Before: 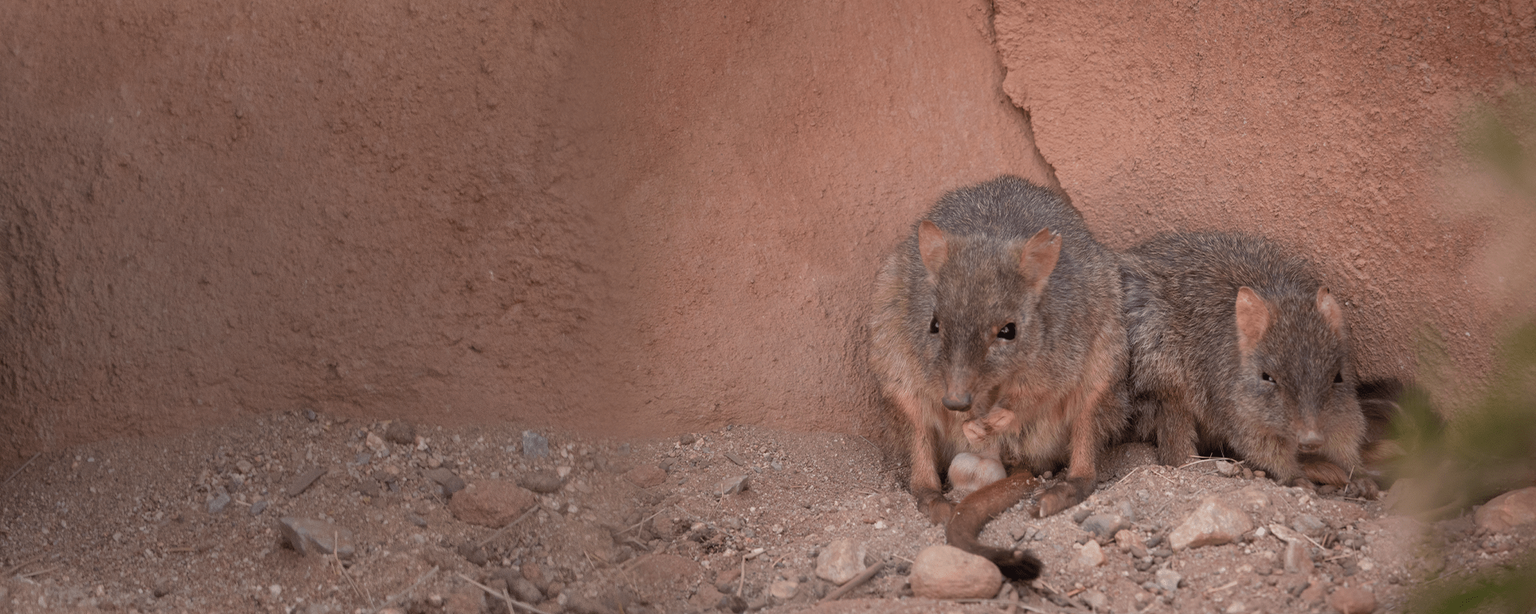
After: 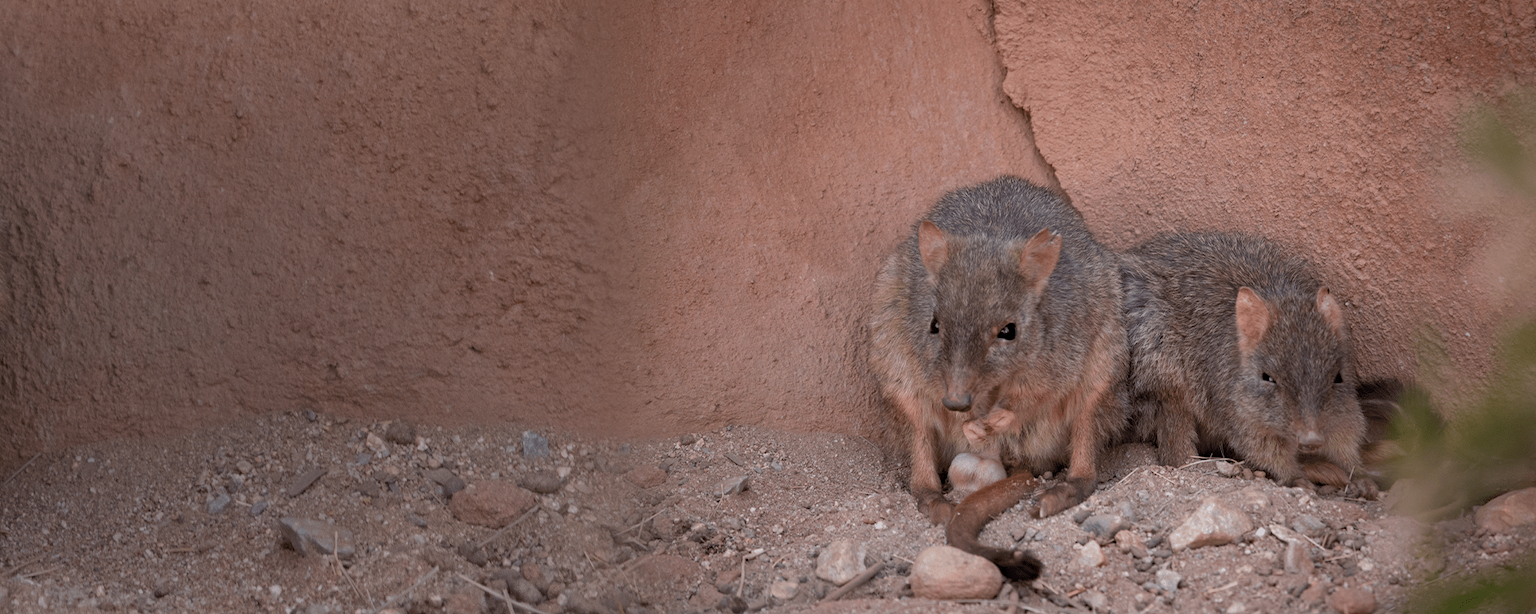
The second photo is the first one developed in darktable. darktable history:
white balance: red 0.967, blue 1.049
haze removal: compatibility mode true, adaptive false
